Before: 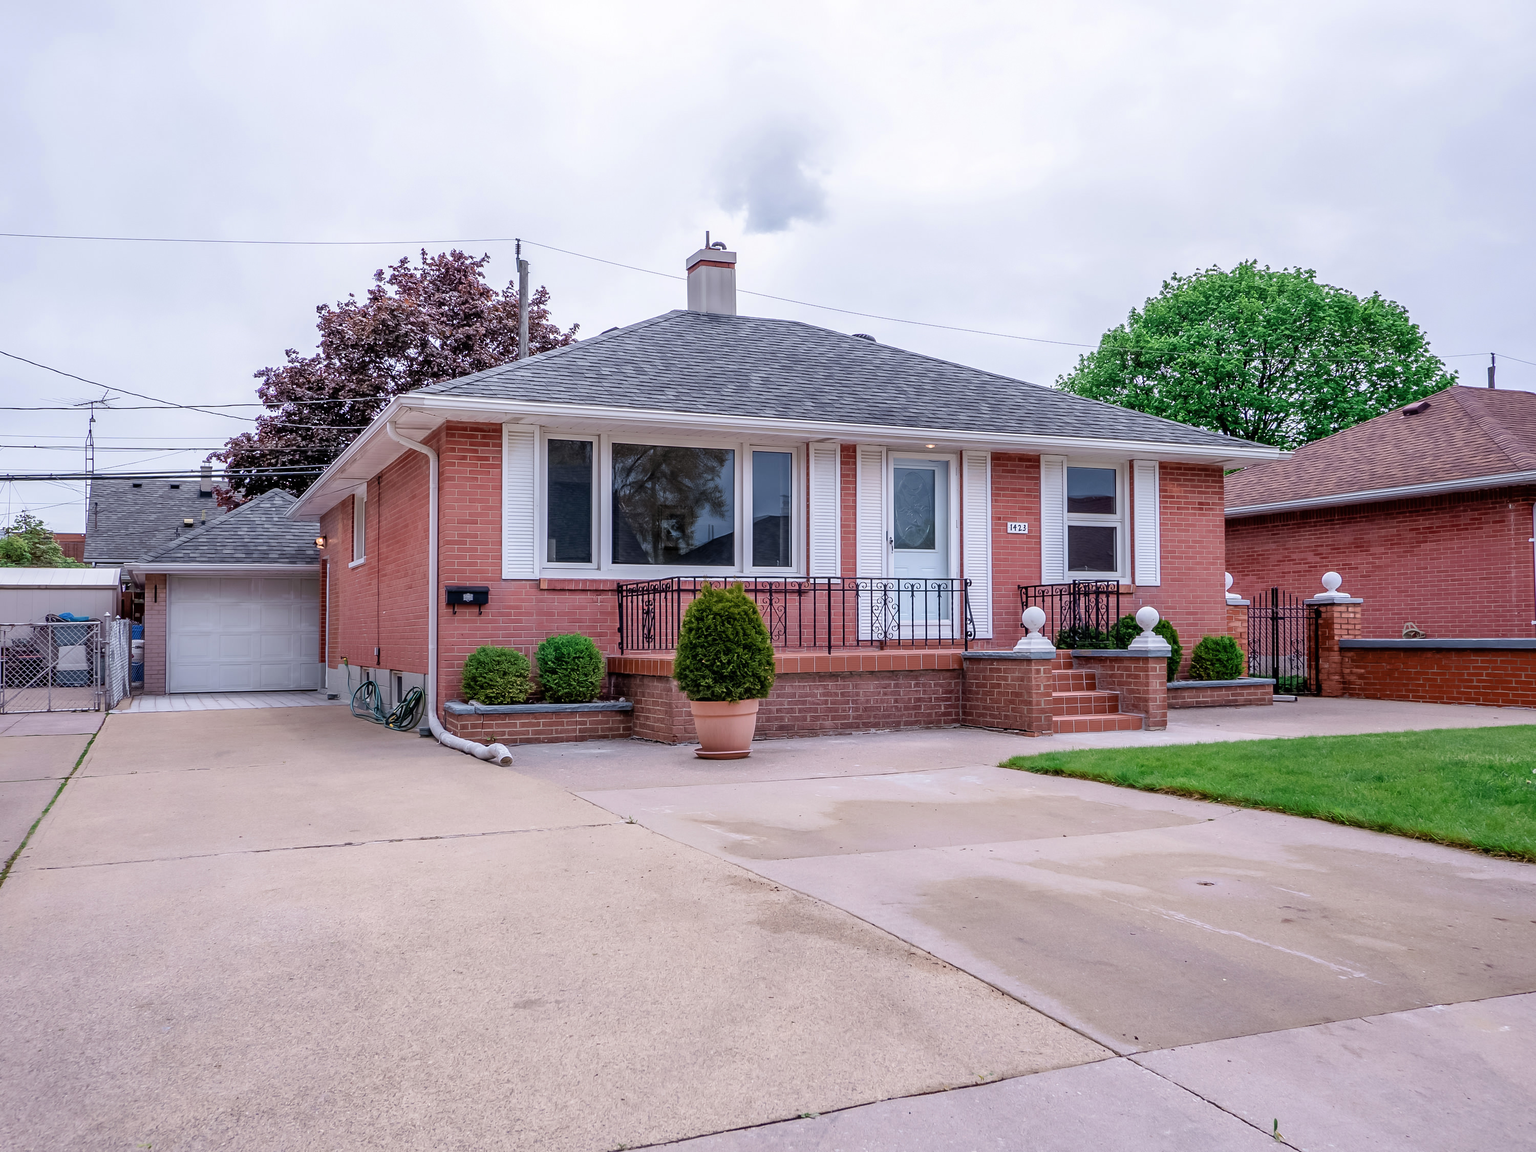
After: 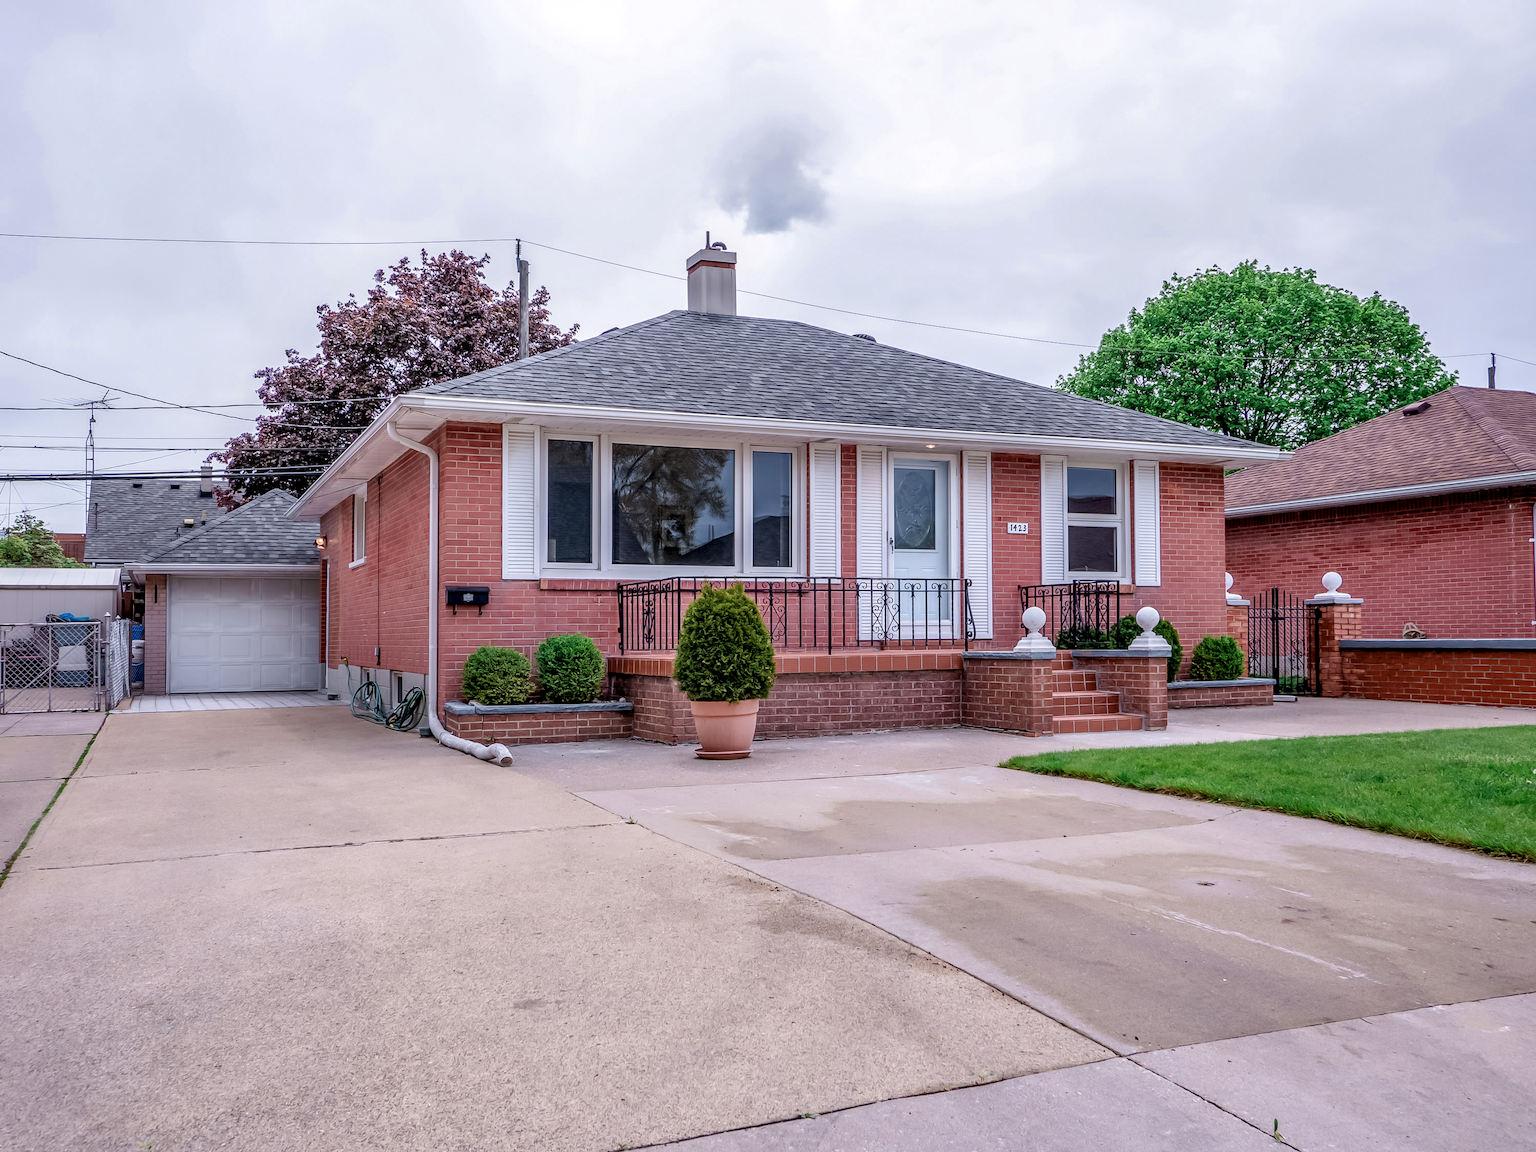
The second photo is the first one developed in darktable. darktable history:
shadows and highlights: shadows 52.34, highlights -28.23, soften with gaussian
local contrast: on, module defaults
